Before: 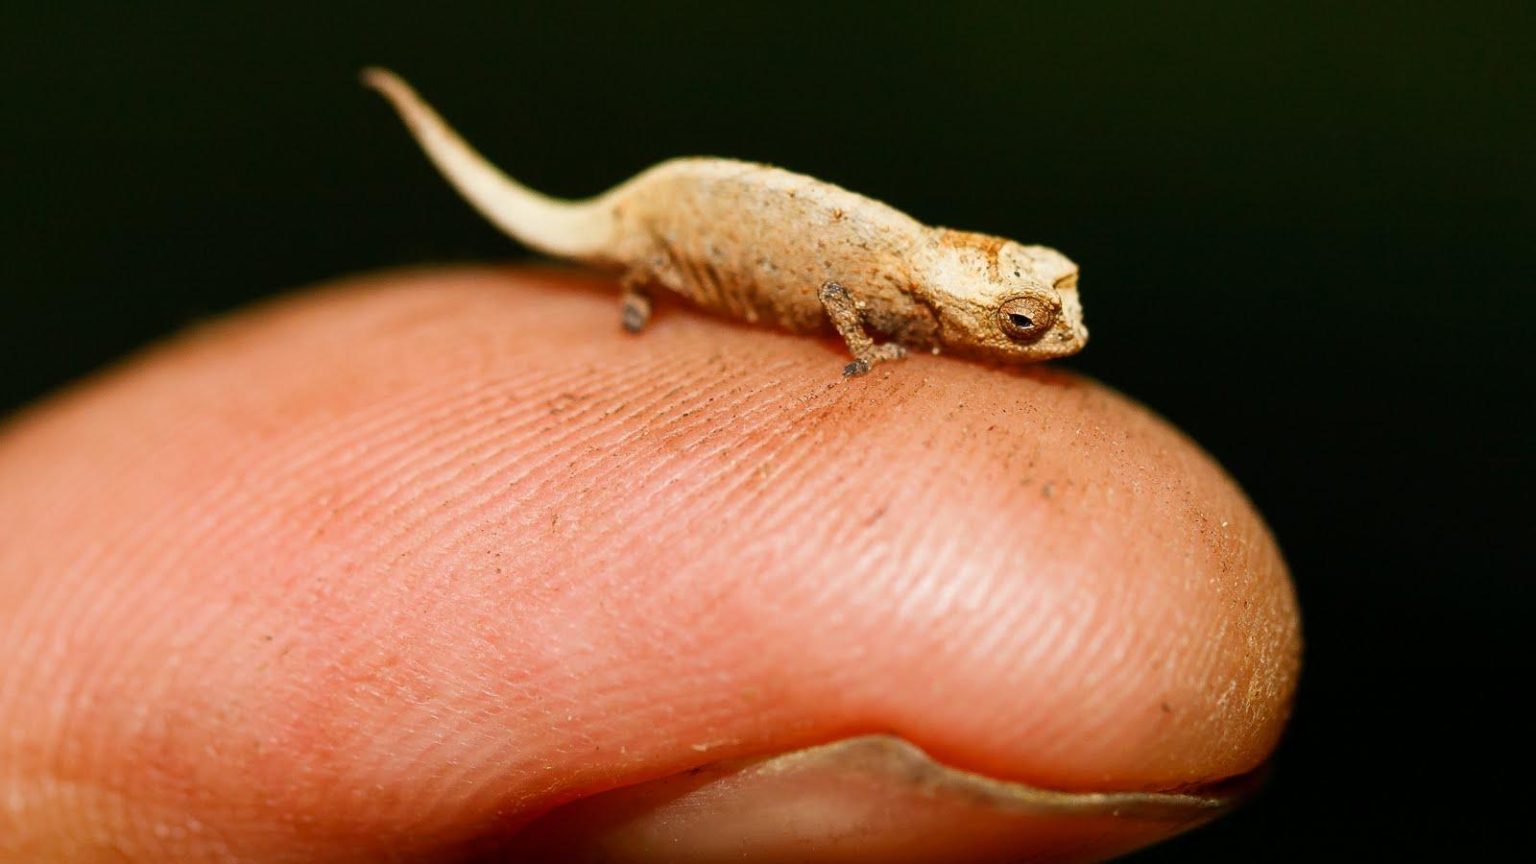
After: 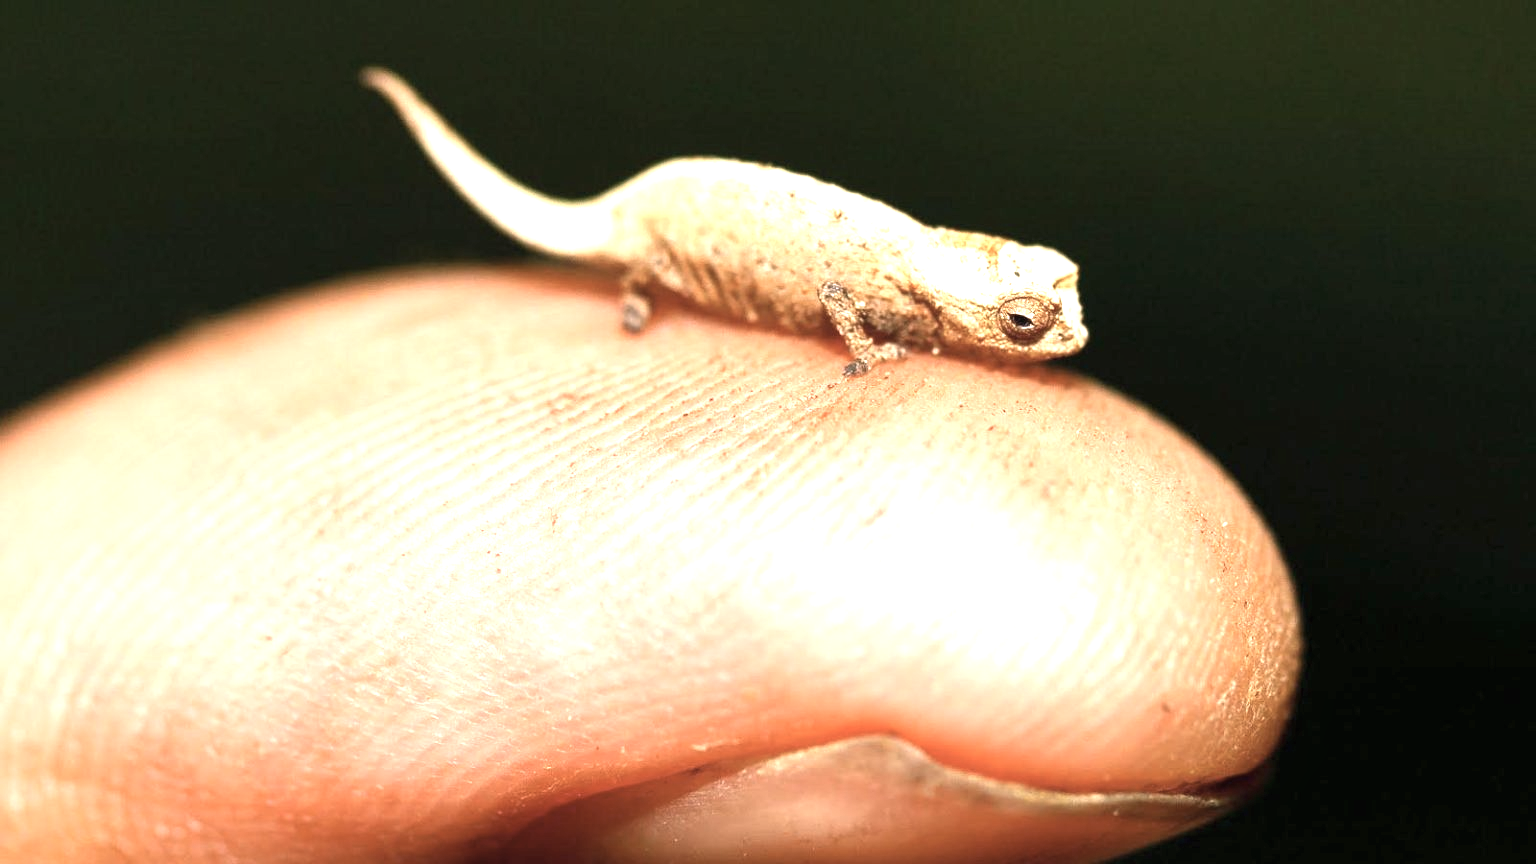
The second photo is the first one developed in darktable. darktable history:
contrast equalizer: y [[0.513, 0.565, 0.608, 0.562, 0.512, 0.5], [0.5 ×6], [0.5, 0.5, 0.5, 0.528, 0.598, 0.658], [0 ×6], [0 ×6]], mix -0.188
exposure: black level correction 0, exposure 1.447 EV, compensate highlight preservation false
color correction: highlights a* 5.51, highlights b* 5.19, saturation 0.63
